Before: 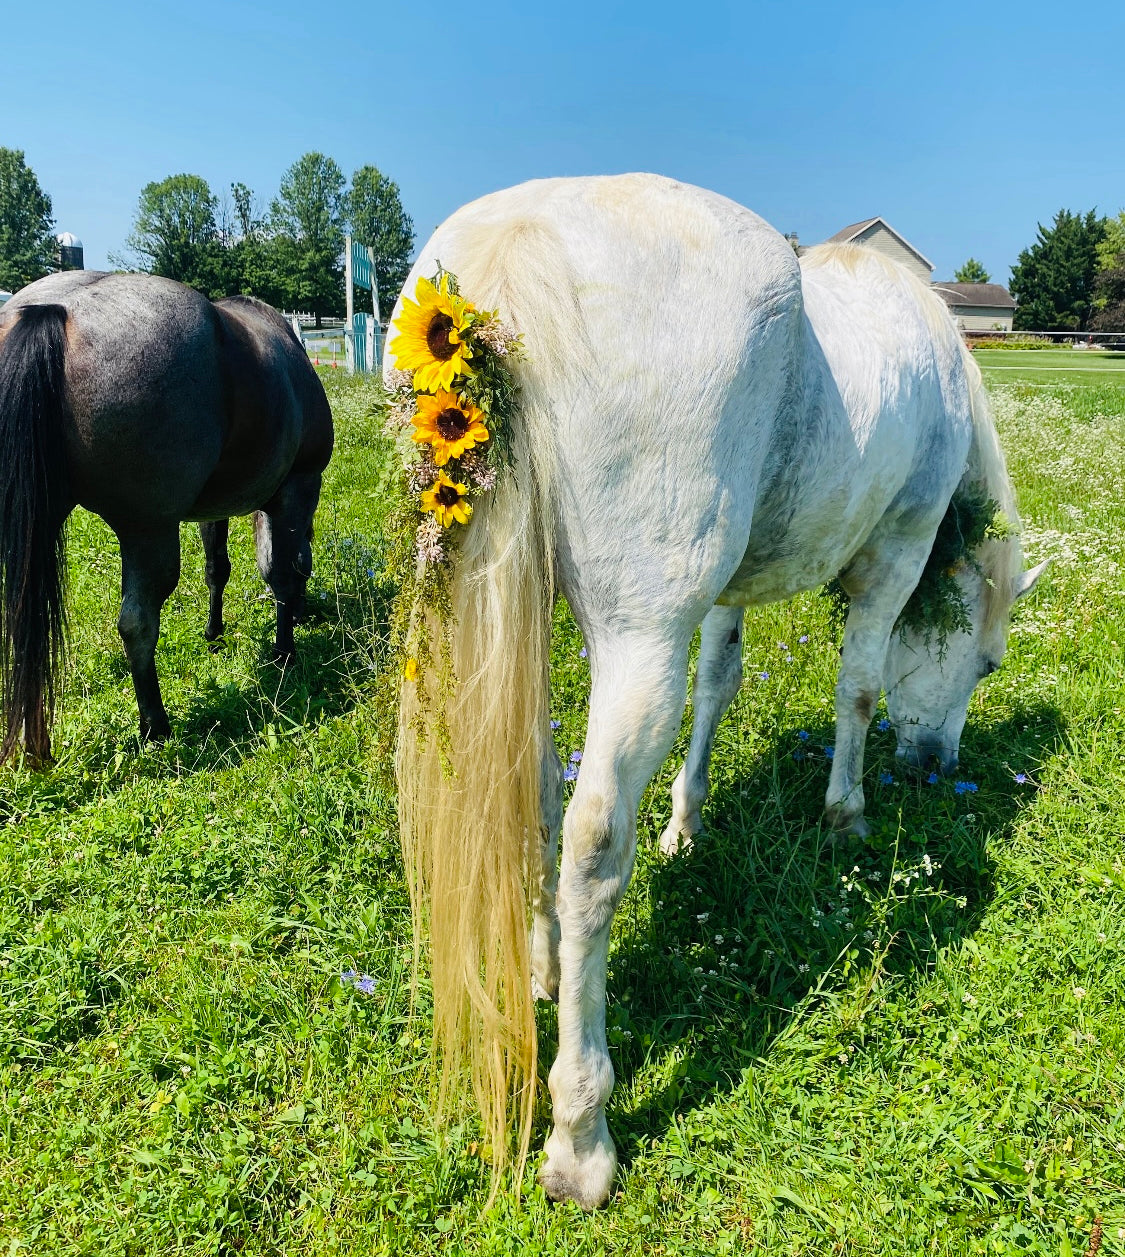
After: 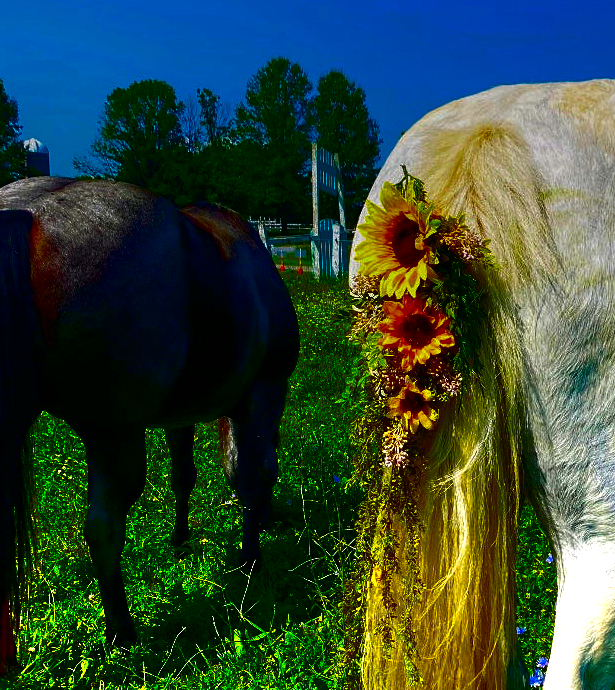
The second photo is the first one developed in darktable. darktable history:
contrast brightness saturation: brightness -1, saturation 1
crop and rotate: left 3.047%, top 7.509%, right 42.236%, bottom 37.598%
color balance rgb: linear chroma grading › global chroma 9%, perceptual saturation grading › global saturation 36%, perceptual saturation grading › shadows 35%, perceptual brilliance grading › global brilliance 15%, perceptual brilliance grading › shadows -35%, global vibrance 15%
graduated density: rotation -0.352°, offset 57.64
shadows and highlights: shadows -40.15, highlights 62.88, soften with gaussian
haze removal: strength -0.05
